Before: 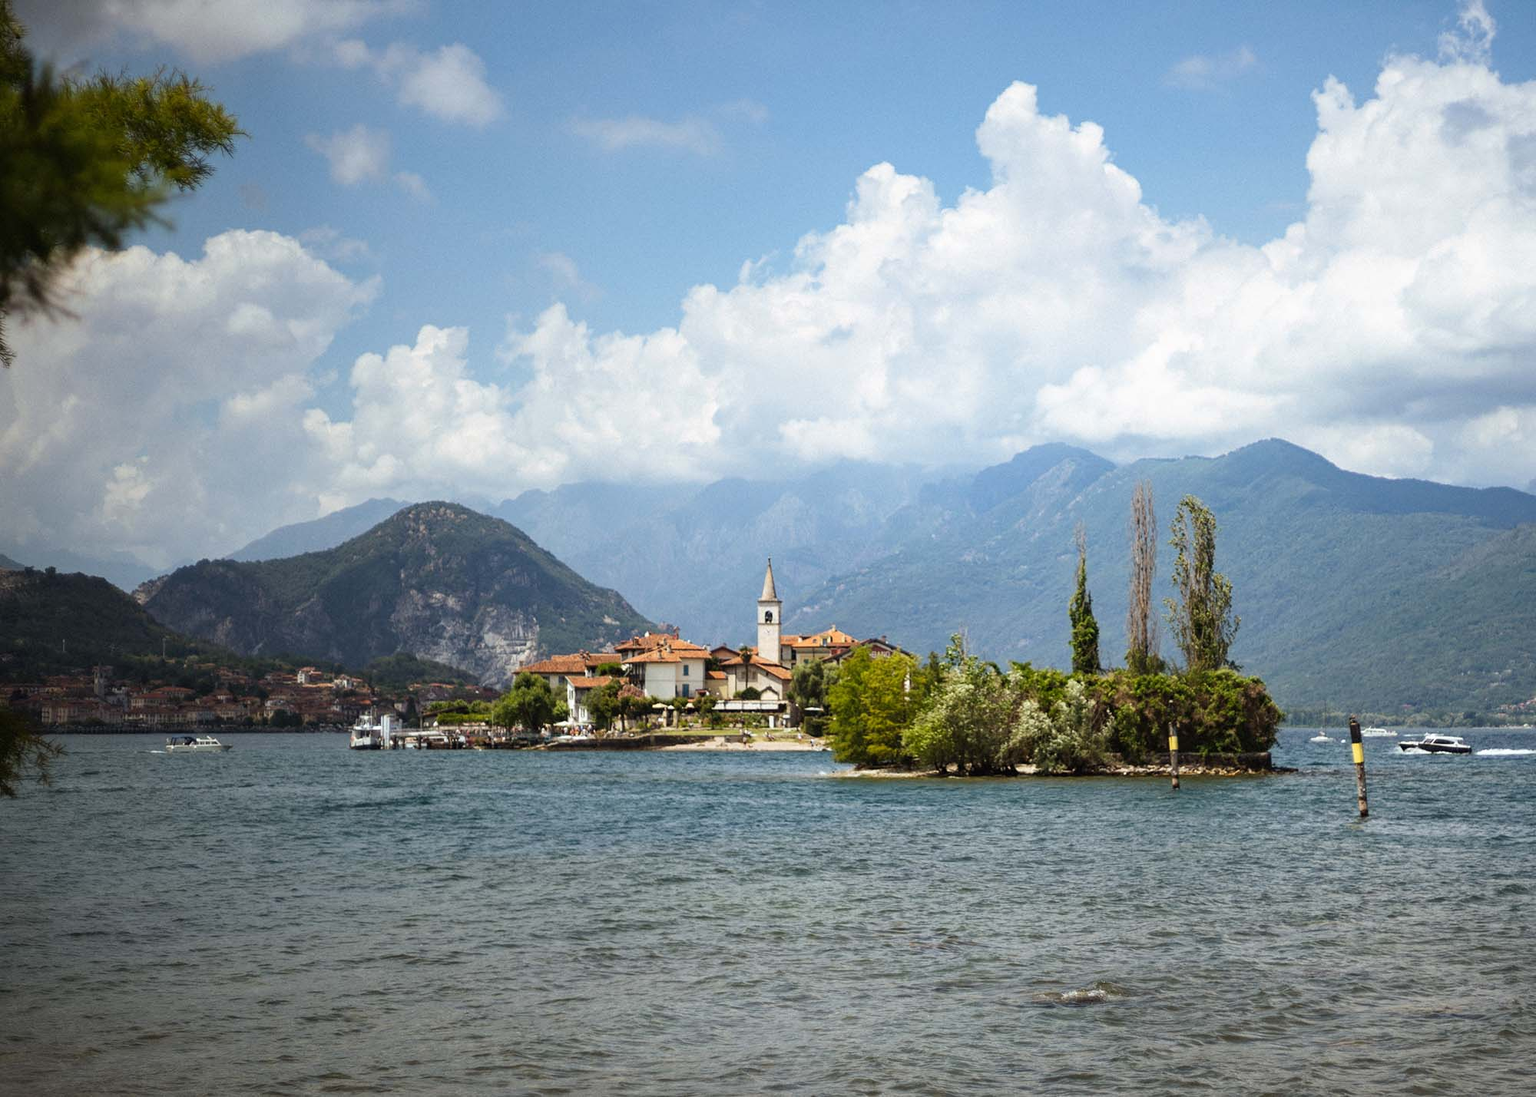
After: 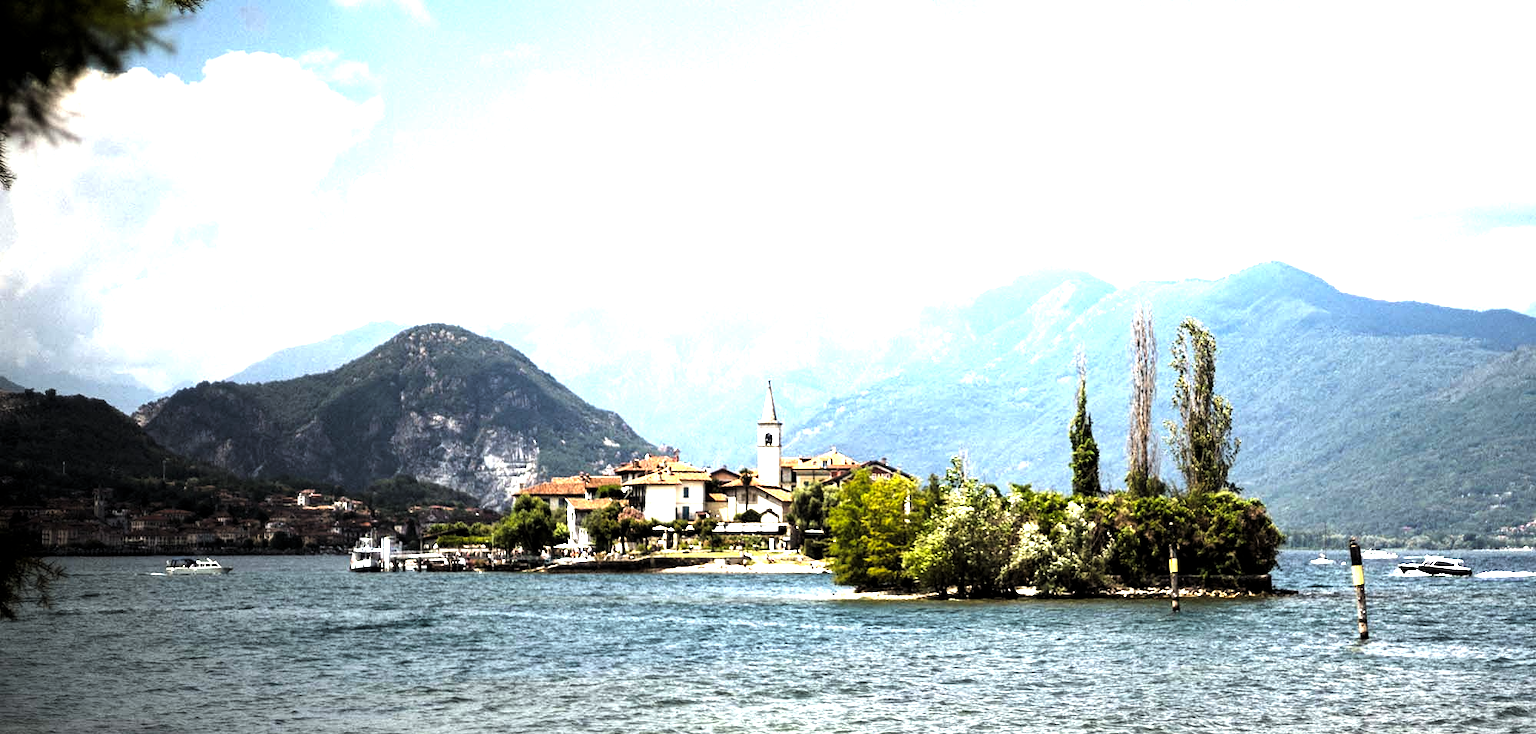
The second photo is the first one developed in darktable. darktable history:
tone equalizer: -8 EV -0.76 EV, -7 EV -0.683 EV, -6 EV -0.592 EV, -5 EV -0.387 EV, -3 EV 0.394 EV, -2 EV 0.6 EV, -1 EV 0.69 EV, +0 EV 0.753 EV
crop: top 16.298%, bottom 16.712%
levels: levels [0.044, 0.475, 0.791]
